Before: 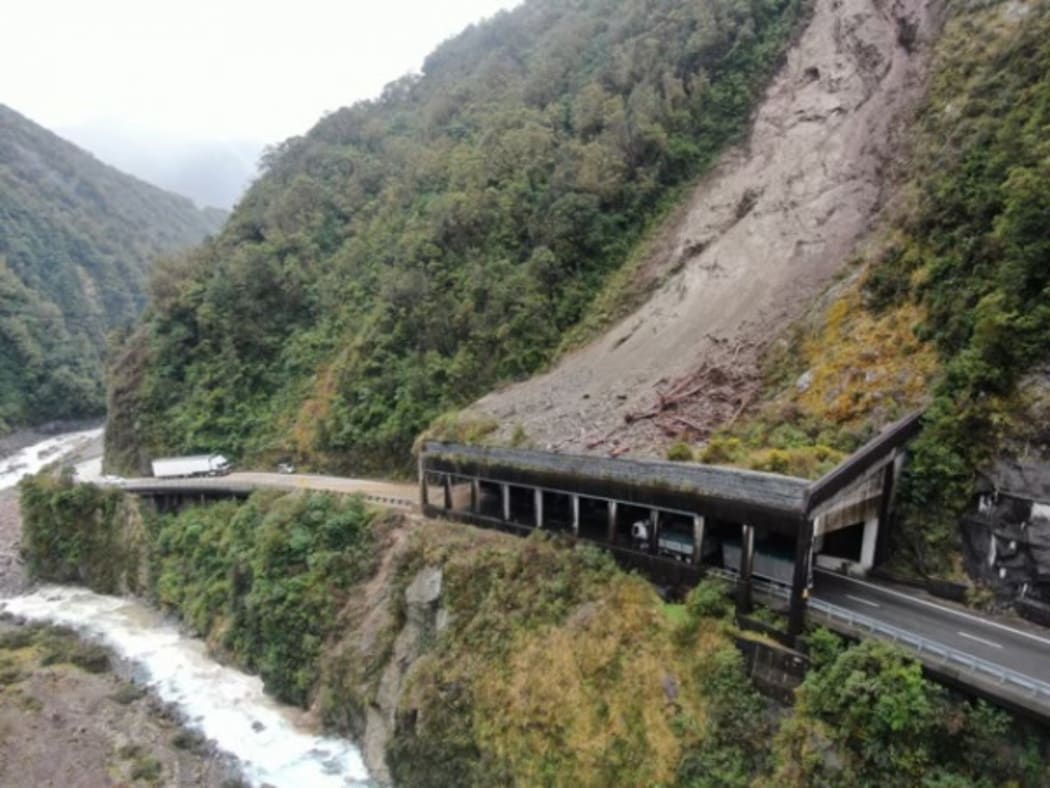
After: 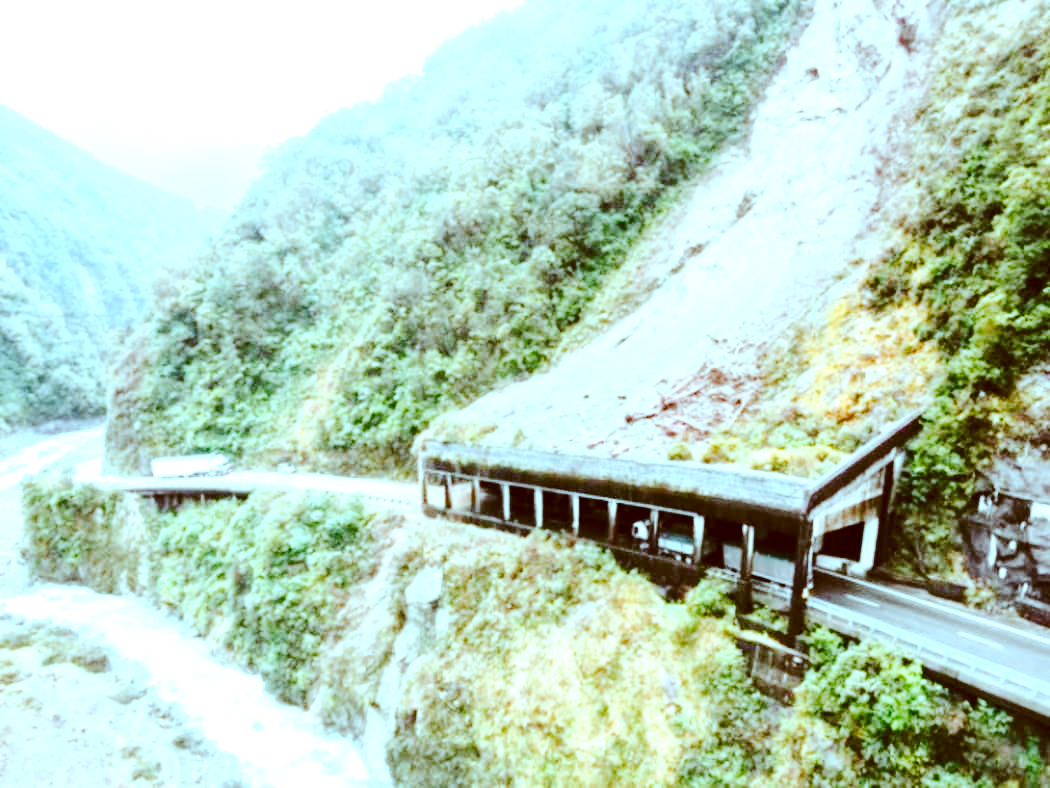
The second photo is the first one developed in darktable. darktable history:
color correction: highlights a* -14.62, highlights b* -16.22, shadows a* 10.12, shadows b* 29.4
tone curve: curves: ch0 [(0, 0) (0.003, 0.002) (0.011, 0.008) (0.025, 0.017) (0.044, 0.027) (0.069, 0.037) (0.1, 0.052) (0.136, 0.074) (0.177, 0.11) (0.224, 0.155) (0.277, 0.237) (0.335, 0.34) (0.399, 0.467) (0.468, 0.584) (0.543, 0.683) (0.623, 0.762) (0.709, 0.827) (0.801, 0.888) (0.898, 0.947) (1, 1)], preserve colors none
exposure: black level correction 0.001, exposure 2 EV, compensate highlight preservation false
